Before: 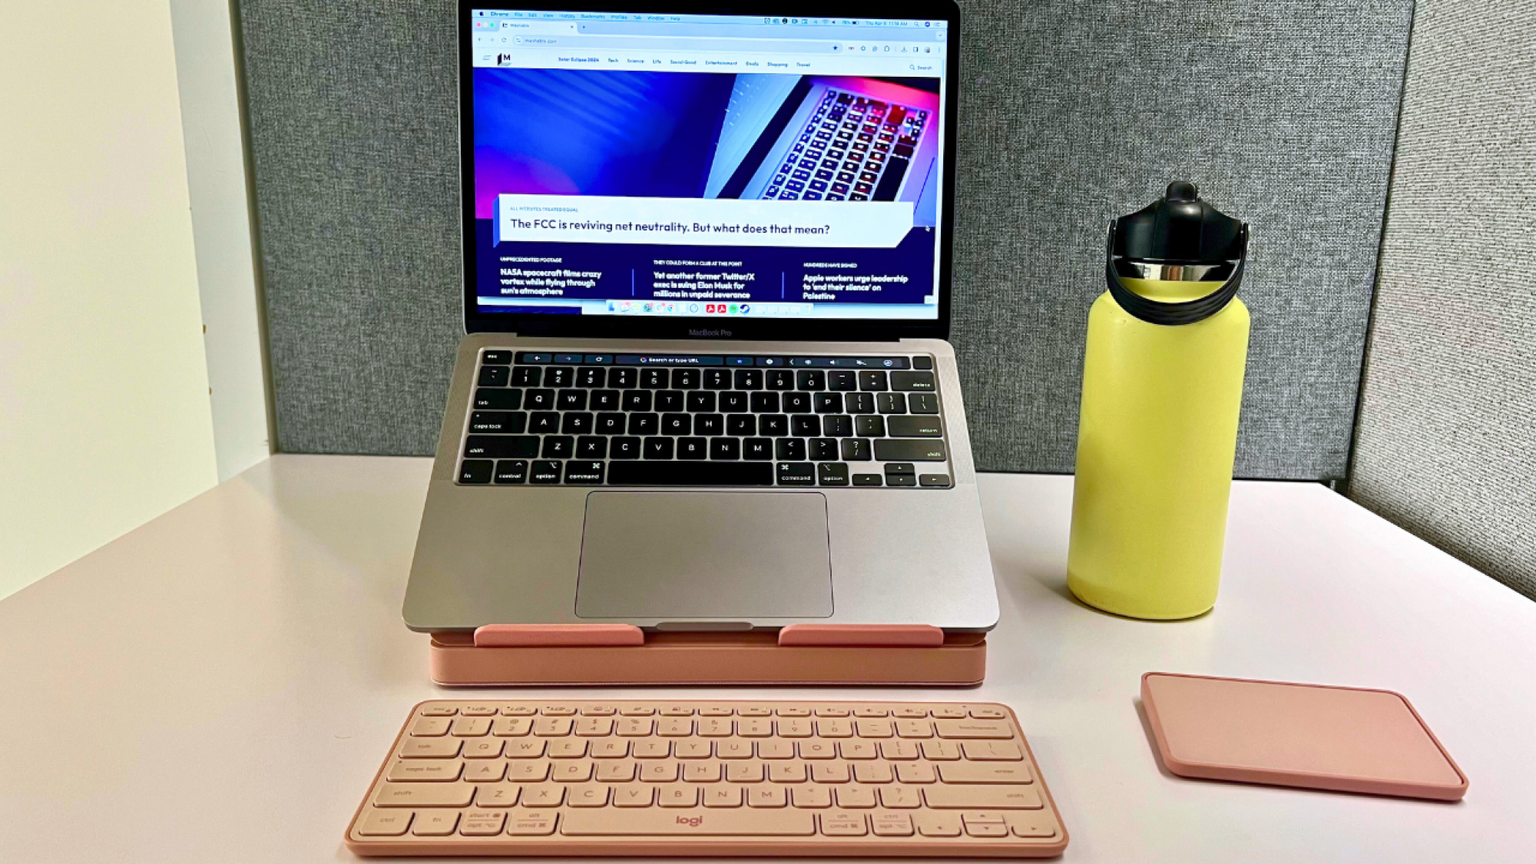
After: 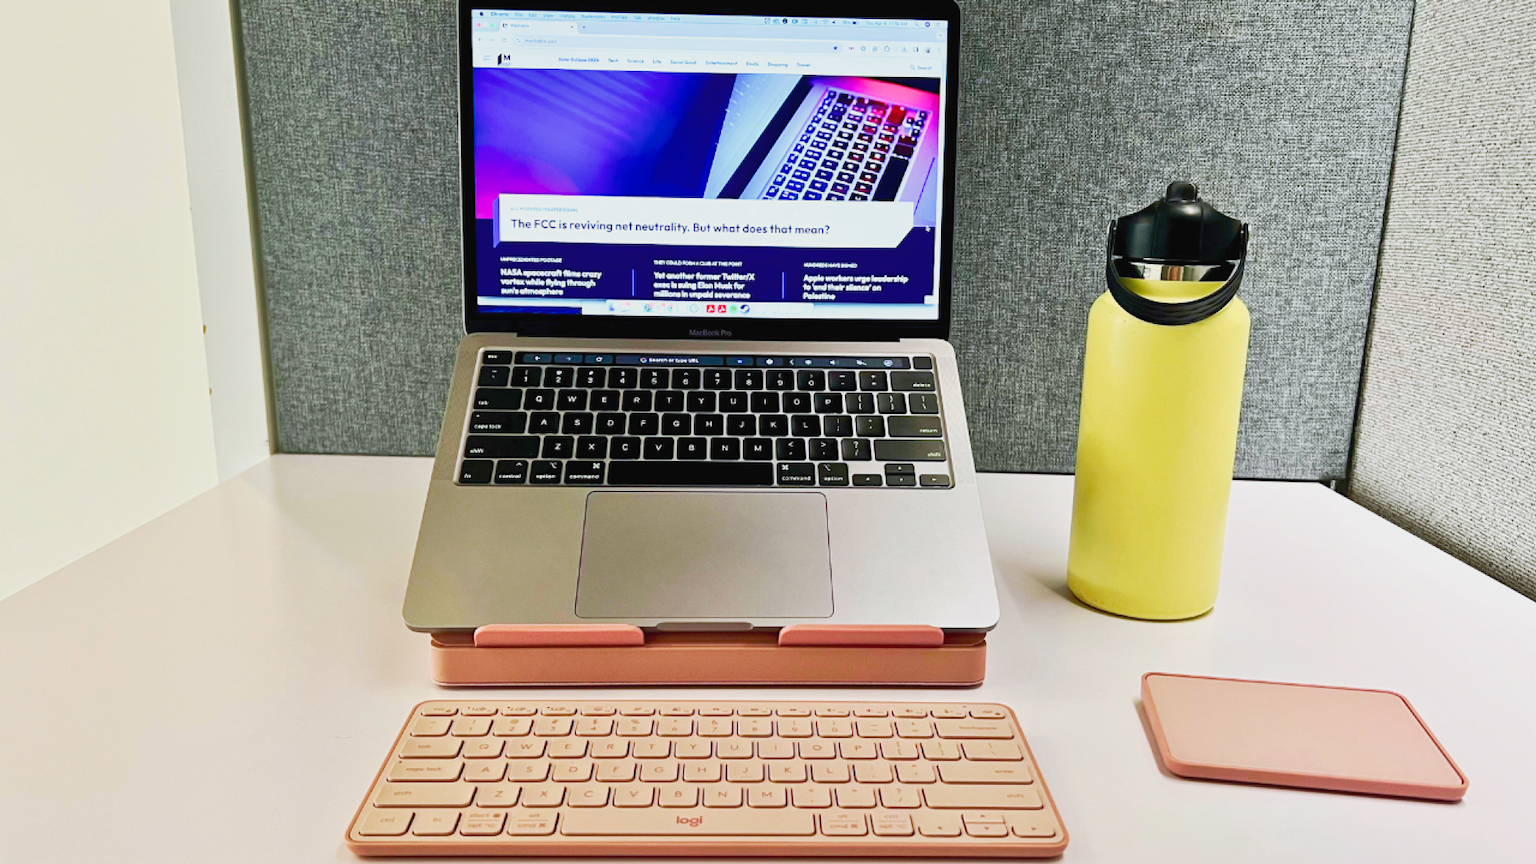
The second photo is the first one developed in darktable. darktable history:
tone curve: curves: ch0 [(0, 0.026) (0.181, 0.223) (0.405, 0.46) (0.456, 0.528) (0.634, 0.728) (0.877, 0.89) (0.984, 0.935)]; ch1 [(0, 0) (0.443, 0.43) (0.492, 0.488) (0.566, 0.579) (0.595, 0.625) (0.65, 0.657) (0.696, 0.725) (1, 1)]; ch2 [(0, 0) (0.33, 0.301) (0.421, 0.443) (0.447, 0.489) (0.495, 0.494) (0.537, 0.57) (0.586, 0.591) (0.663, 0.686) (1, 1)], preserve colors none
